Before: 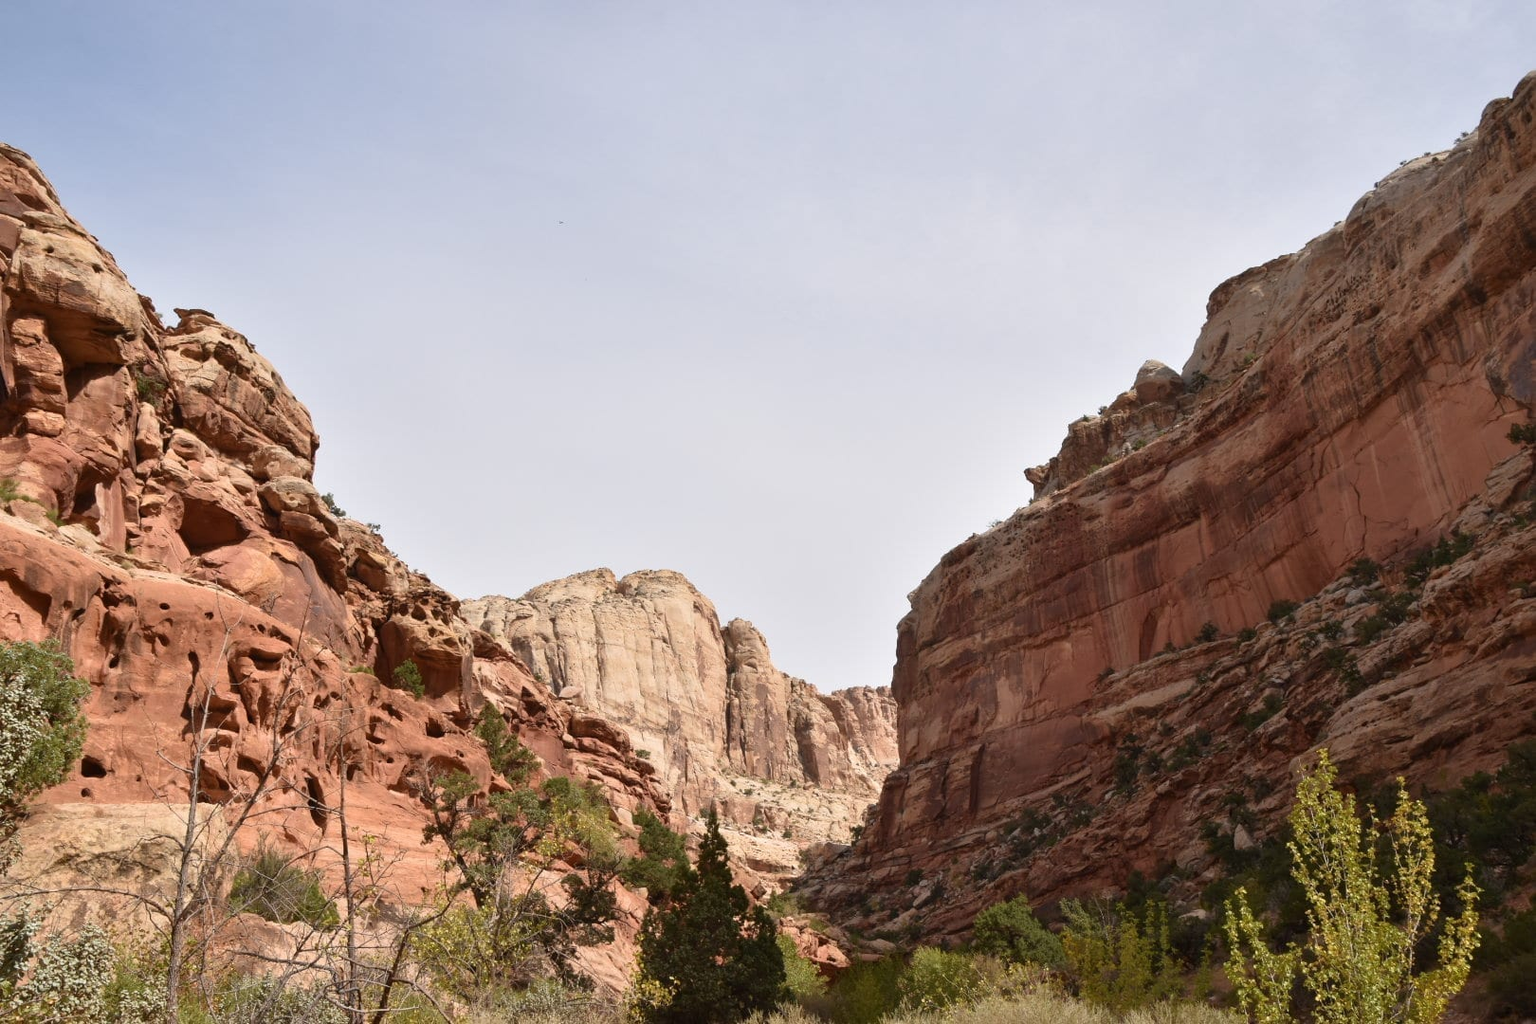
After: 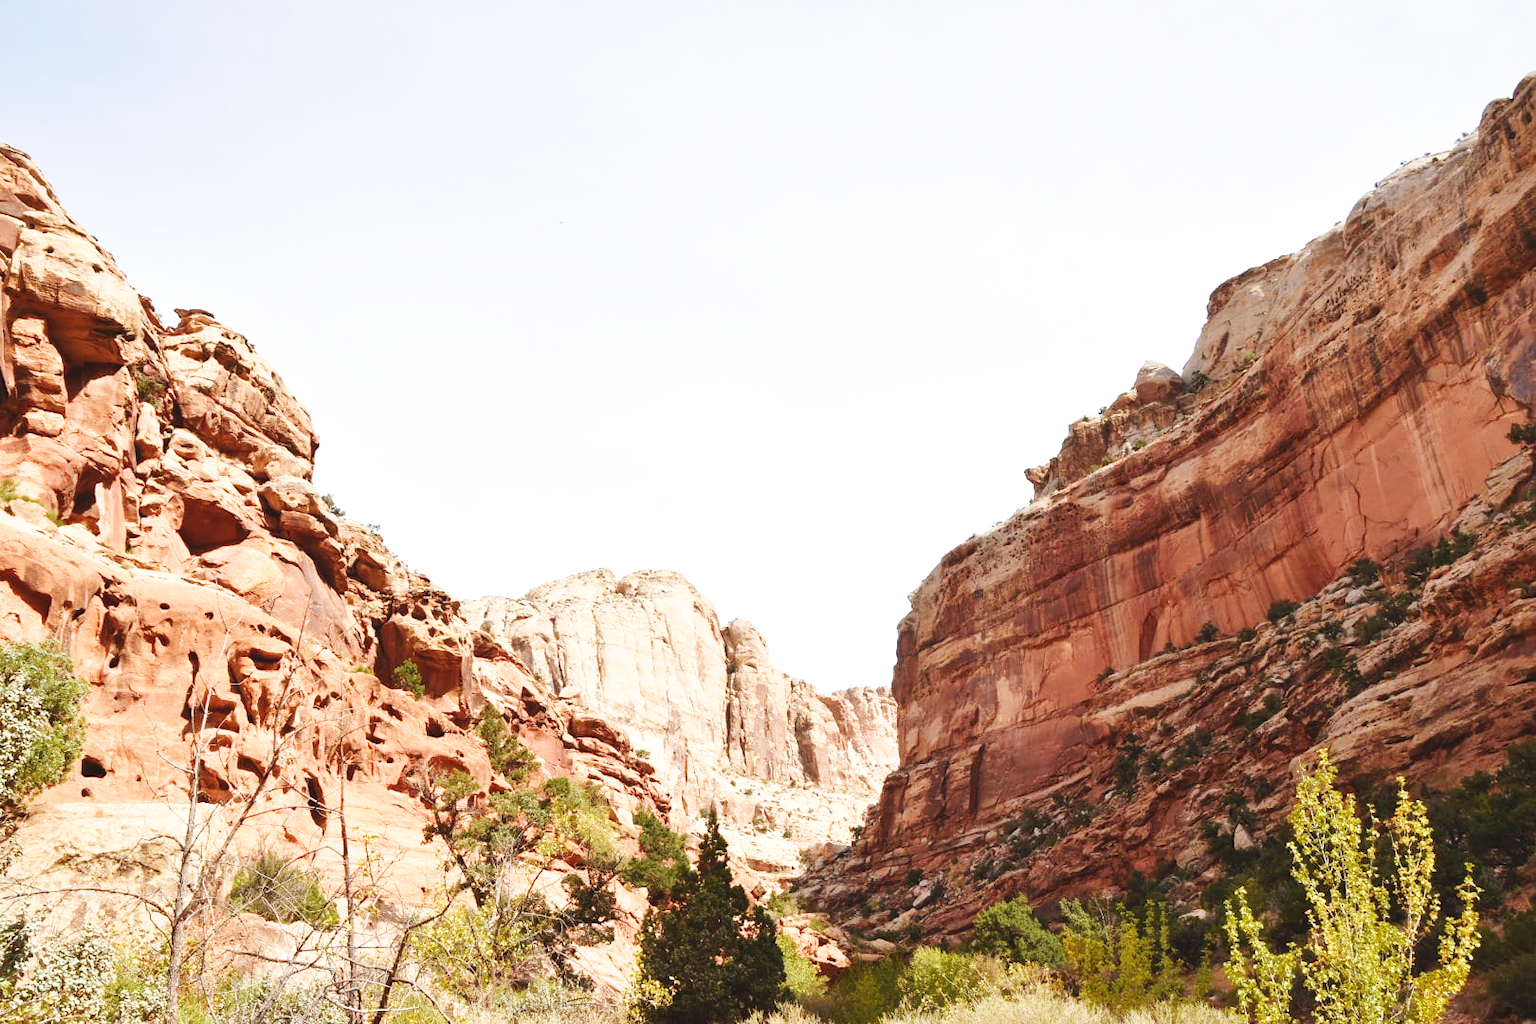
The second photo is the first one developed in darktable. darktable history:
base curve: curves: ch0 [(0, 0.003) (0.001, 0.002) (0.006, 0.004) (0.02, 0.022) (0.048, 0.086) (0.094, 0.234) (0.162, 0.431) (0.258, 0.629) (0.385, 0.8) (0.548, 0.918) (0.751, 0.988) (1, 1)], preserve colors none
exposure: black level correction -0.008, exposure 0.067 EV, compensate highlight preservation false
